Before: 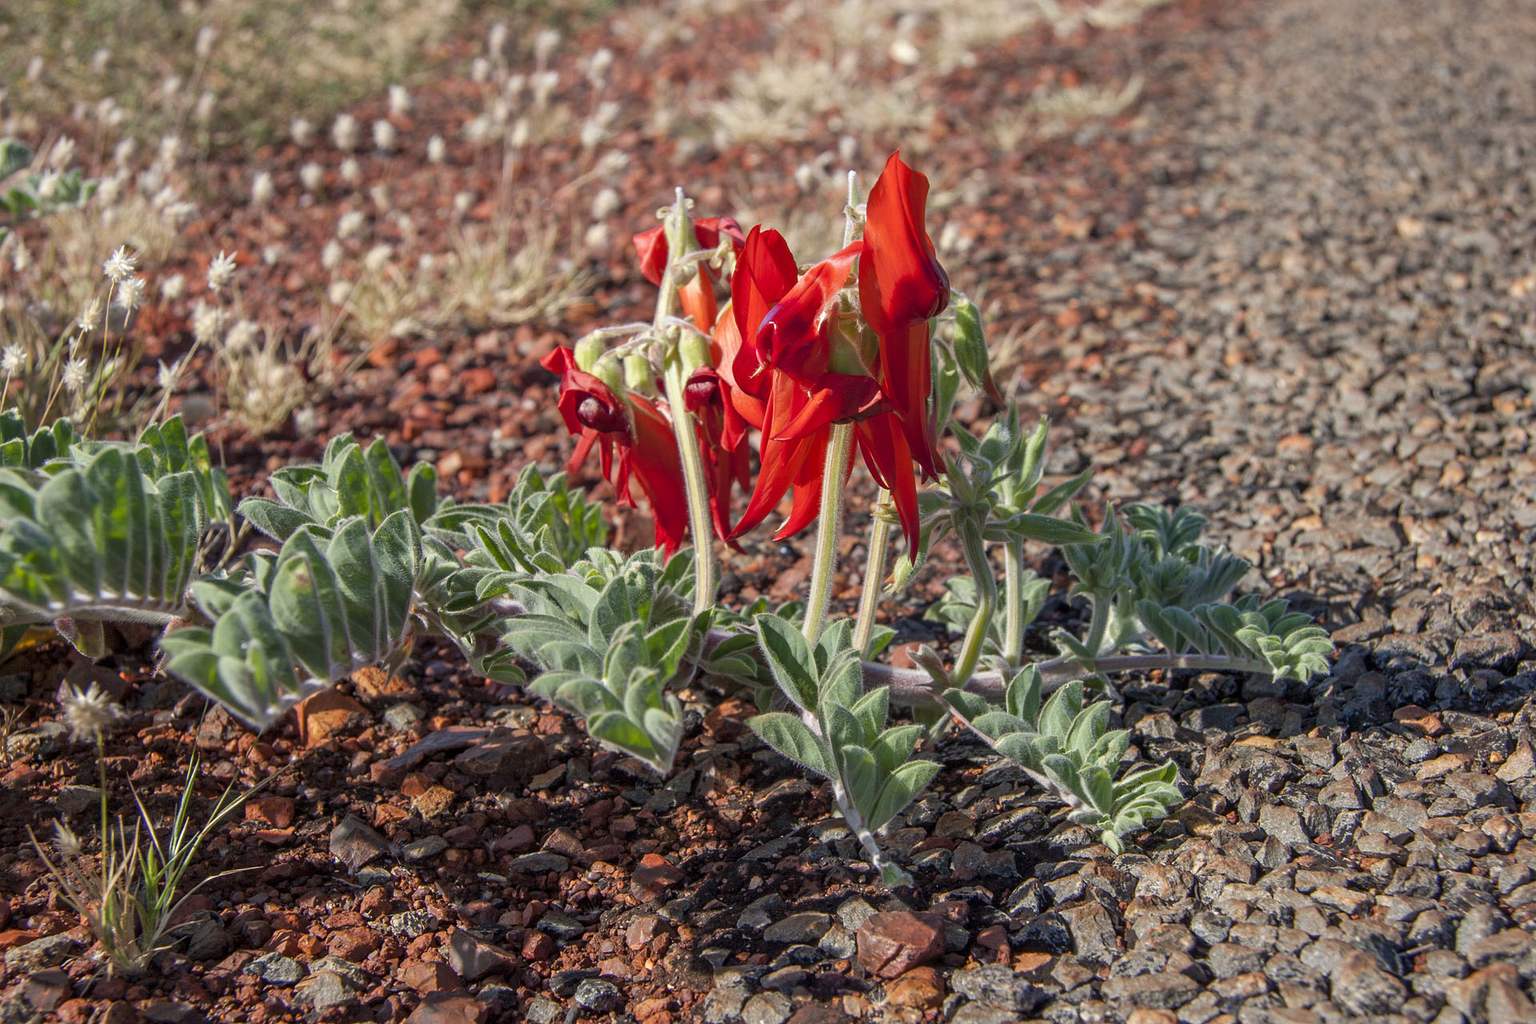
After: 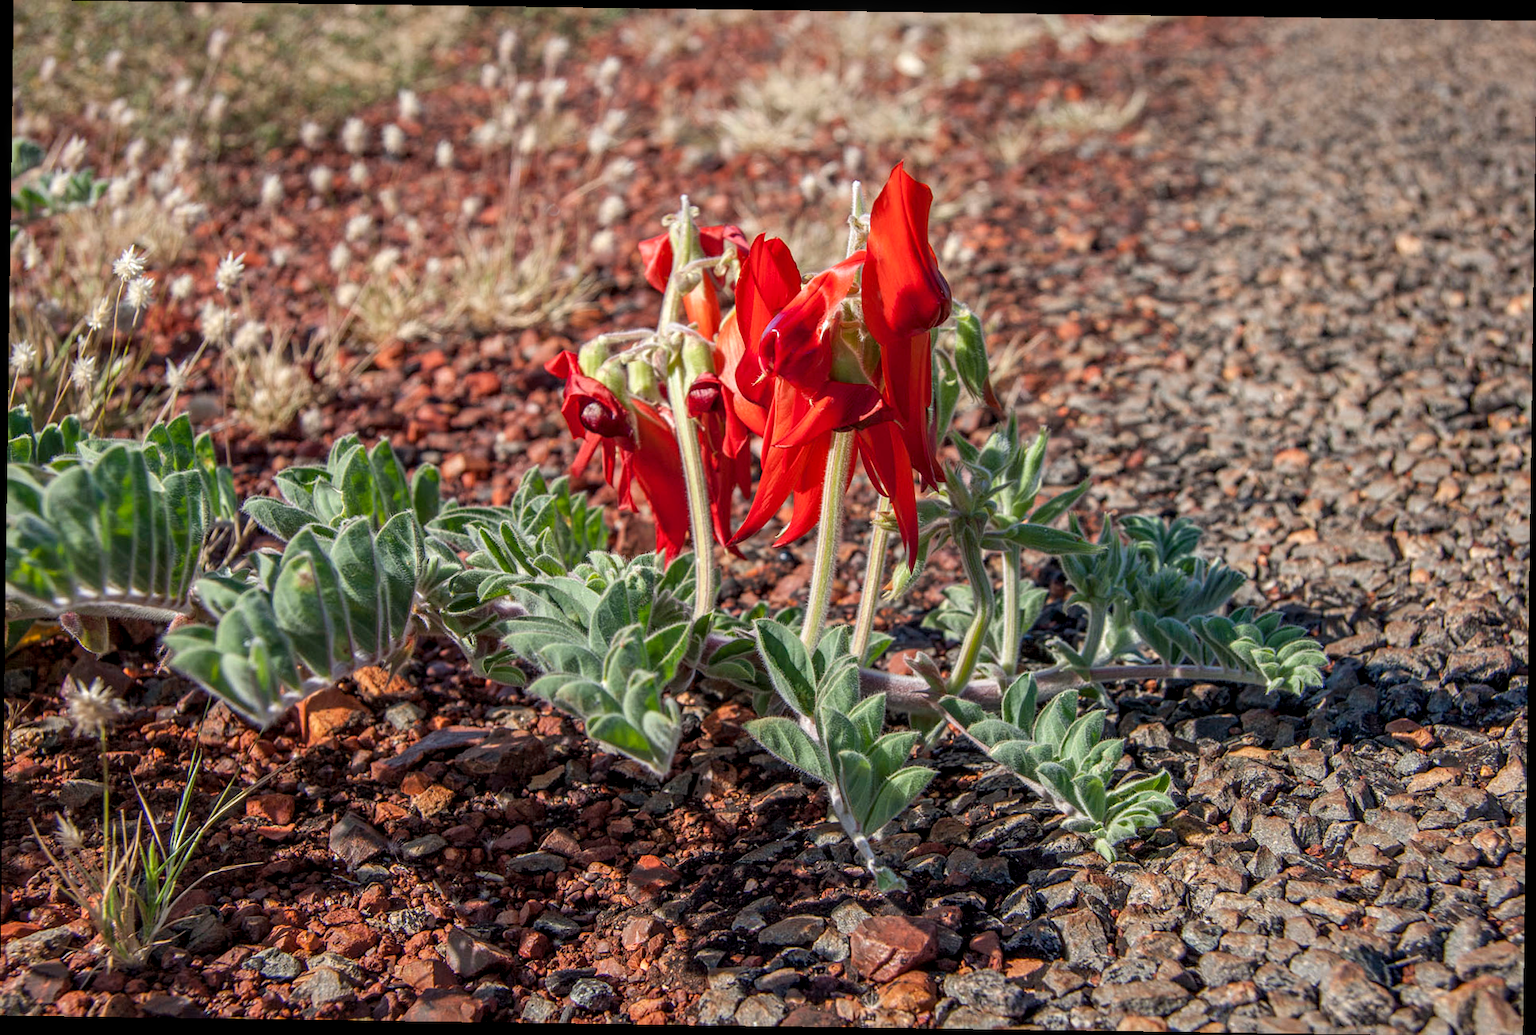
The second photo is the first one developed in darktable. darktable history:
rotate and perspective: rotation 0.8°, automatic cropping off
local contrast: on, module defaults
